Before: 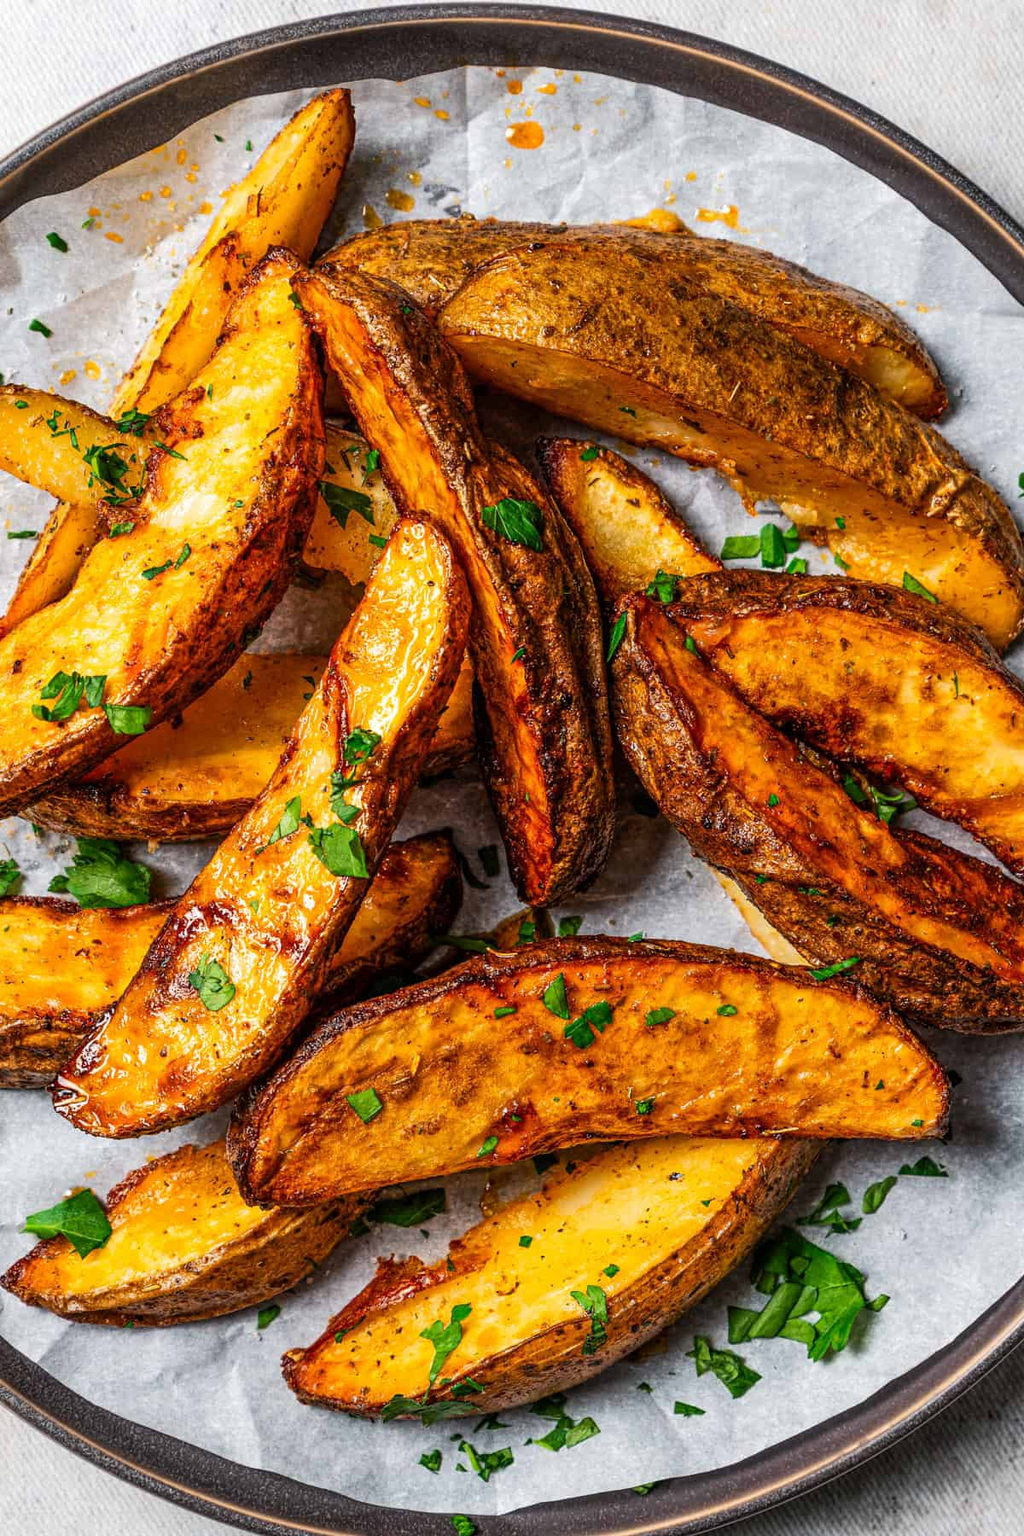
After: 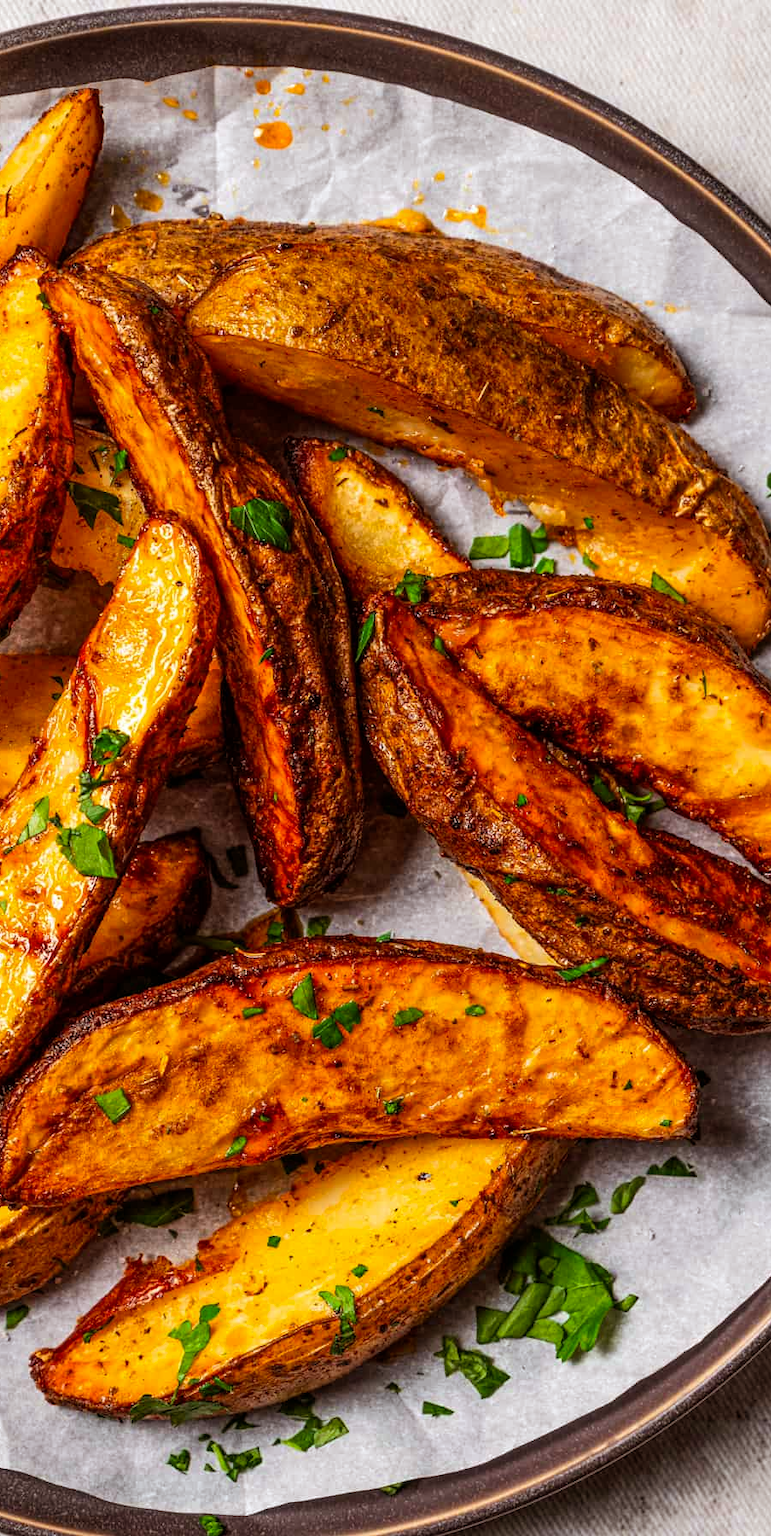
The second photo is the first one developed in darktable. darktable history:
rgb levels: mode RGB, independent channels, levels [[0, 0.5, 1], [0, 0.521, 1], [0, 0.536, 1]]
crop and rotate: left 24.6%
